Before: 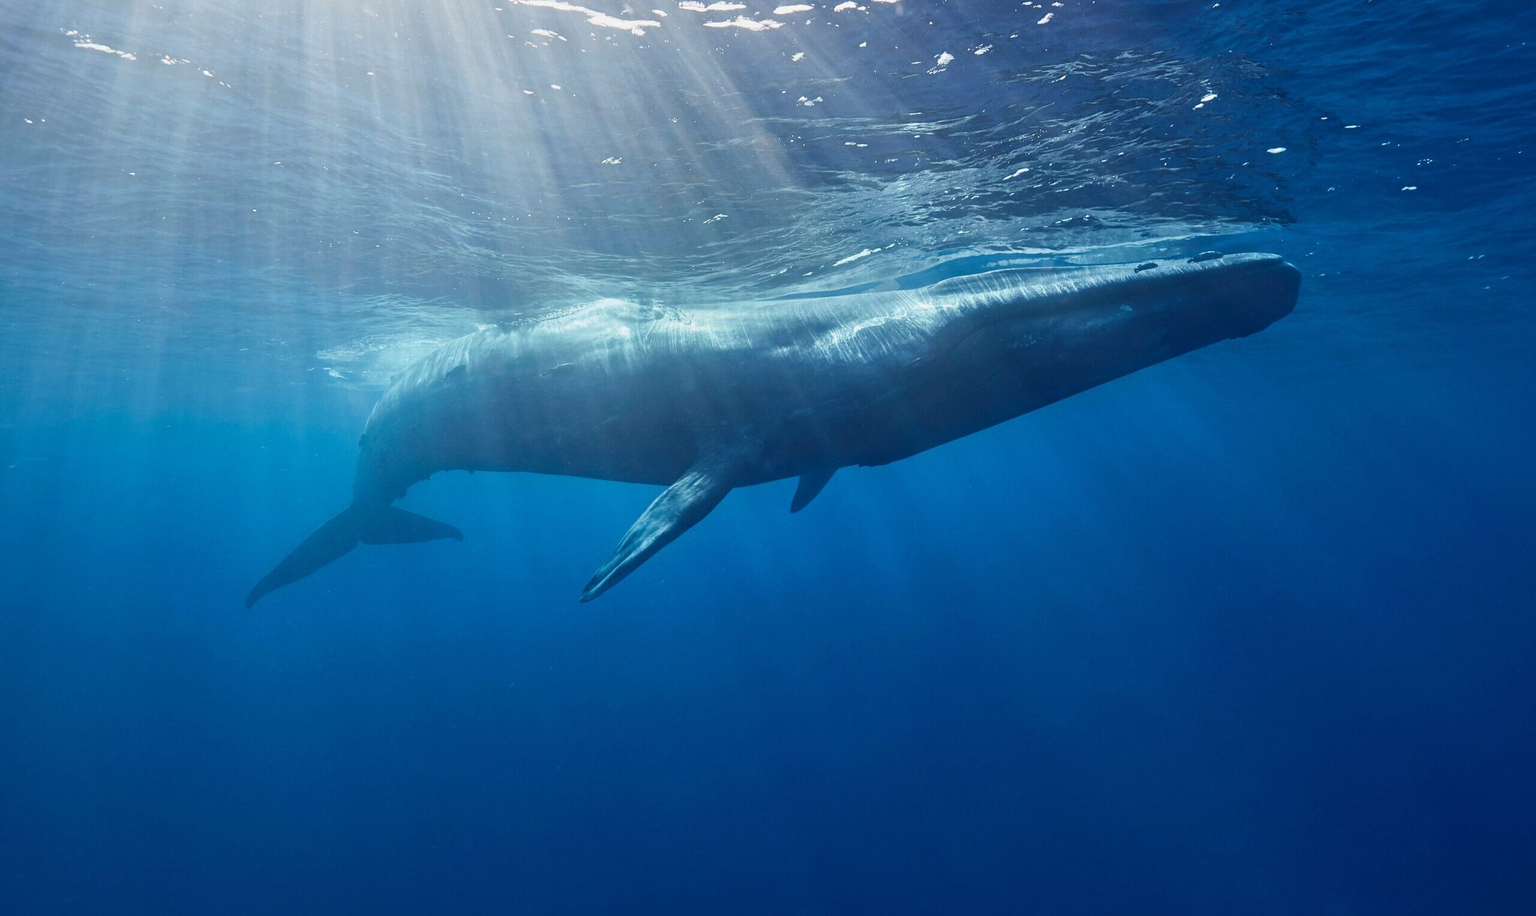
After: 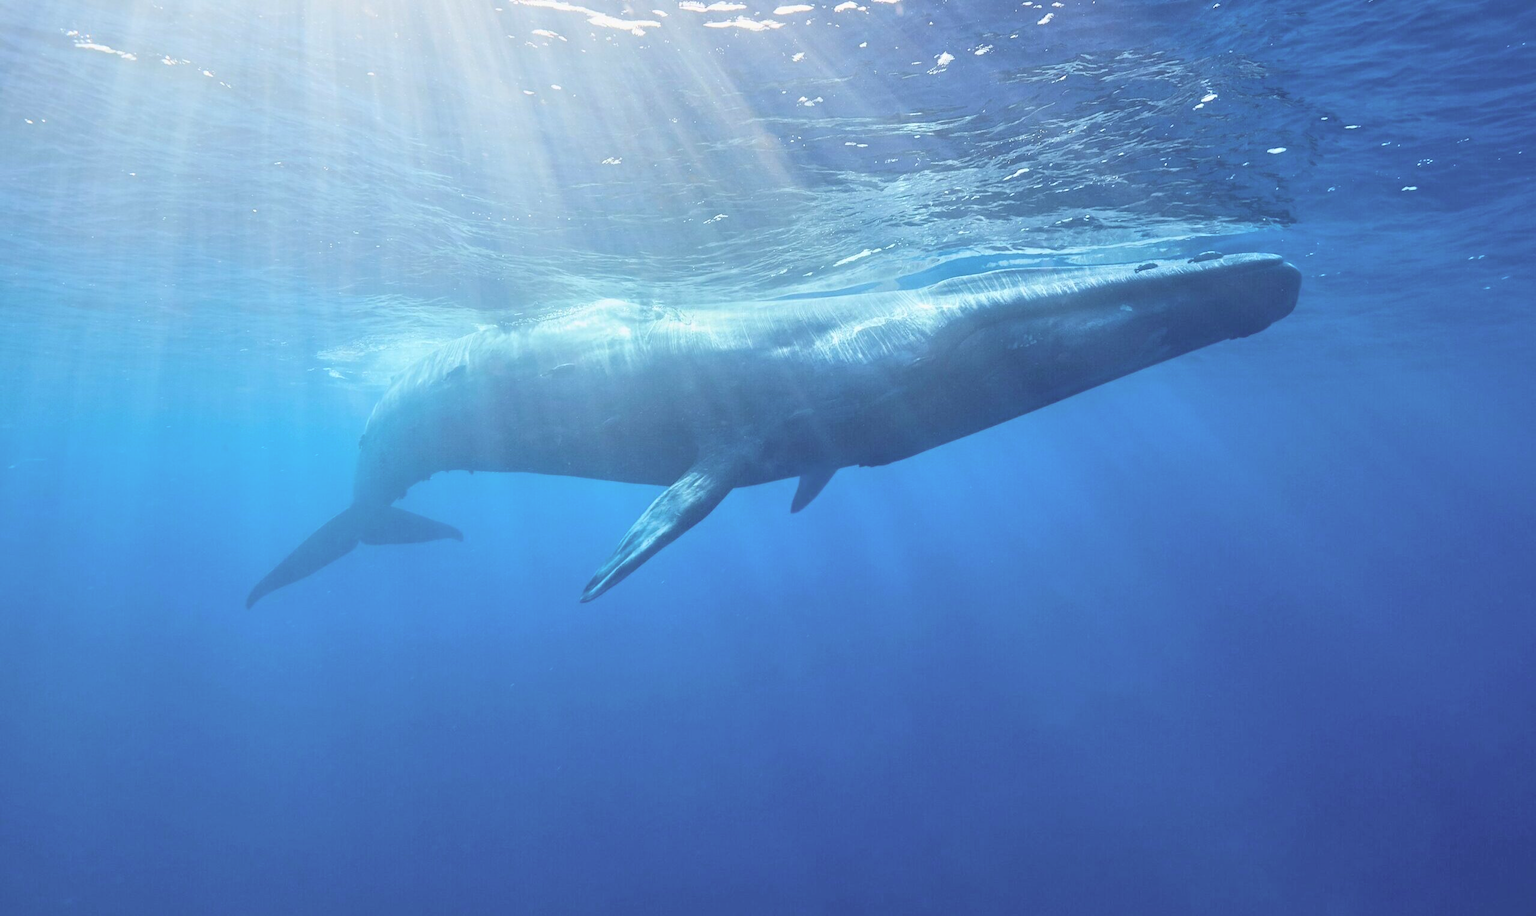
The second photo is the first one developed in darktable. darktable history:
exposure: exposure 0.258 EV, compensate highlight preservation false
global tonemap: drago (0.7, 100)
